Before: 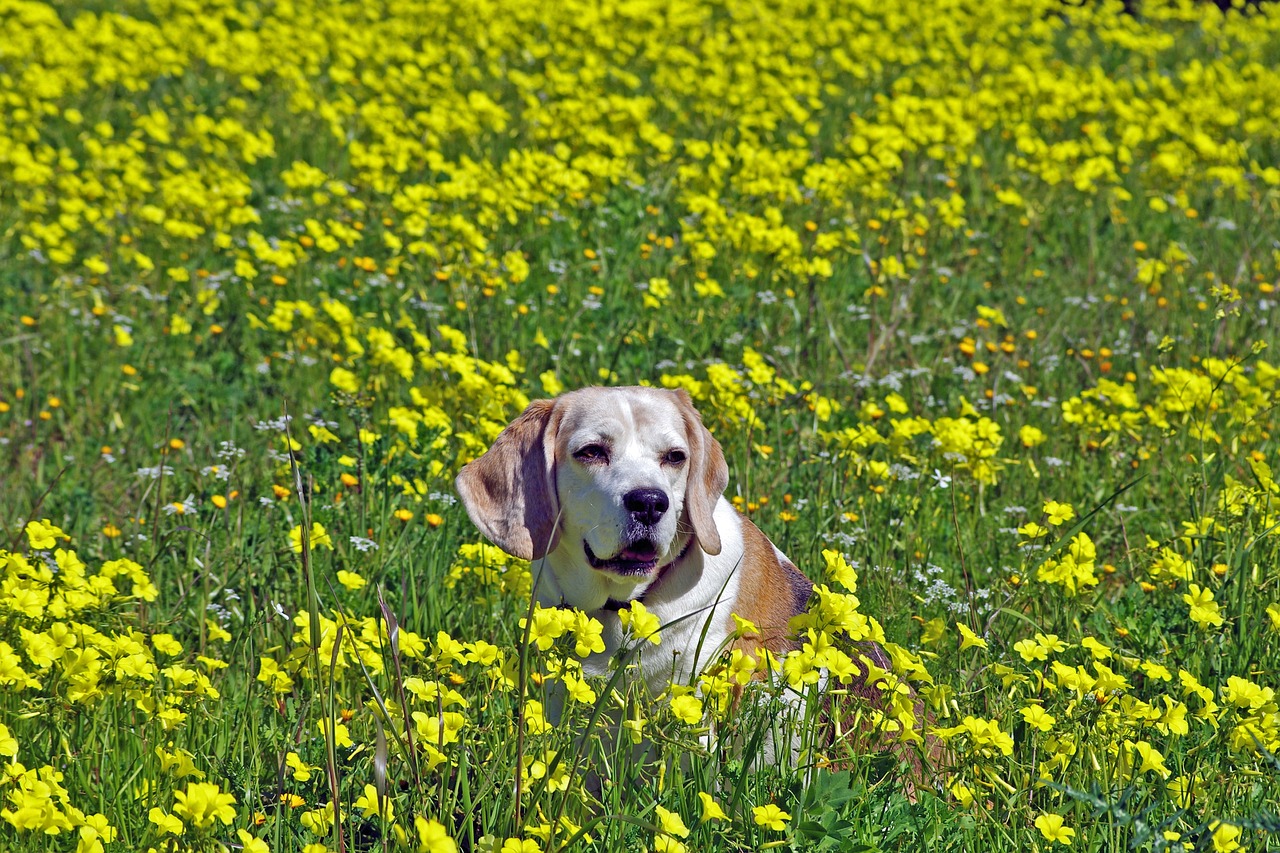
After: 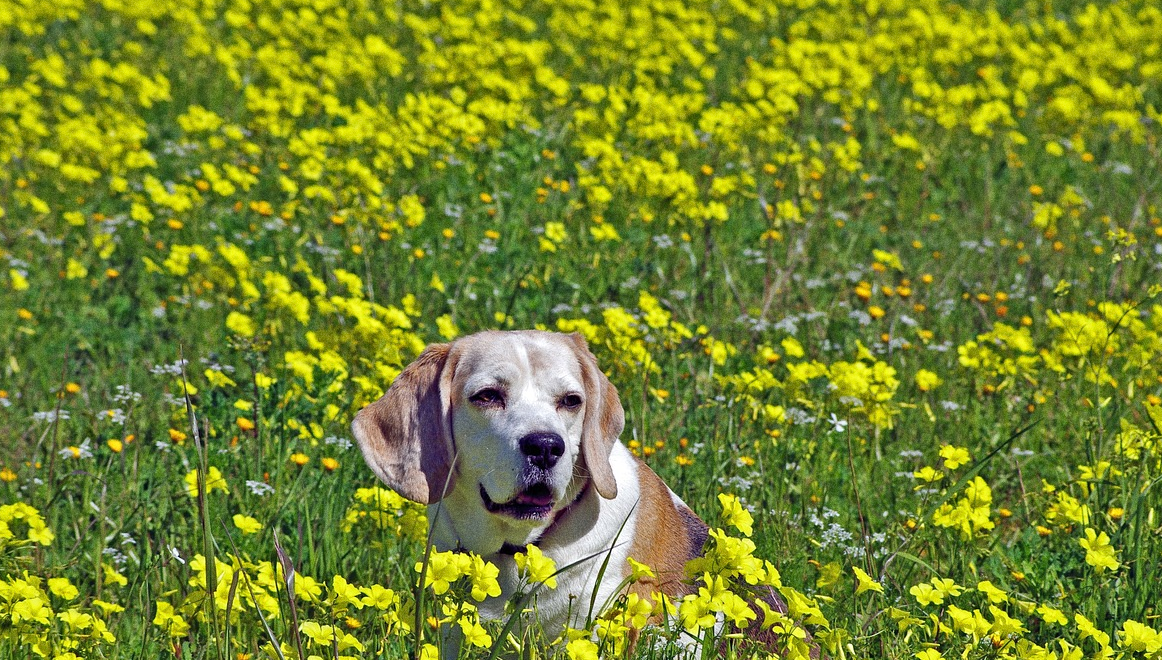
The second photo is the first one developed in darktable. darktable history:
crop: left 8.155%, top 6.611%, bottom 15.385%
grain: coarseness 8.68 ISO, strength 31.94%
